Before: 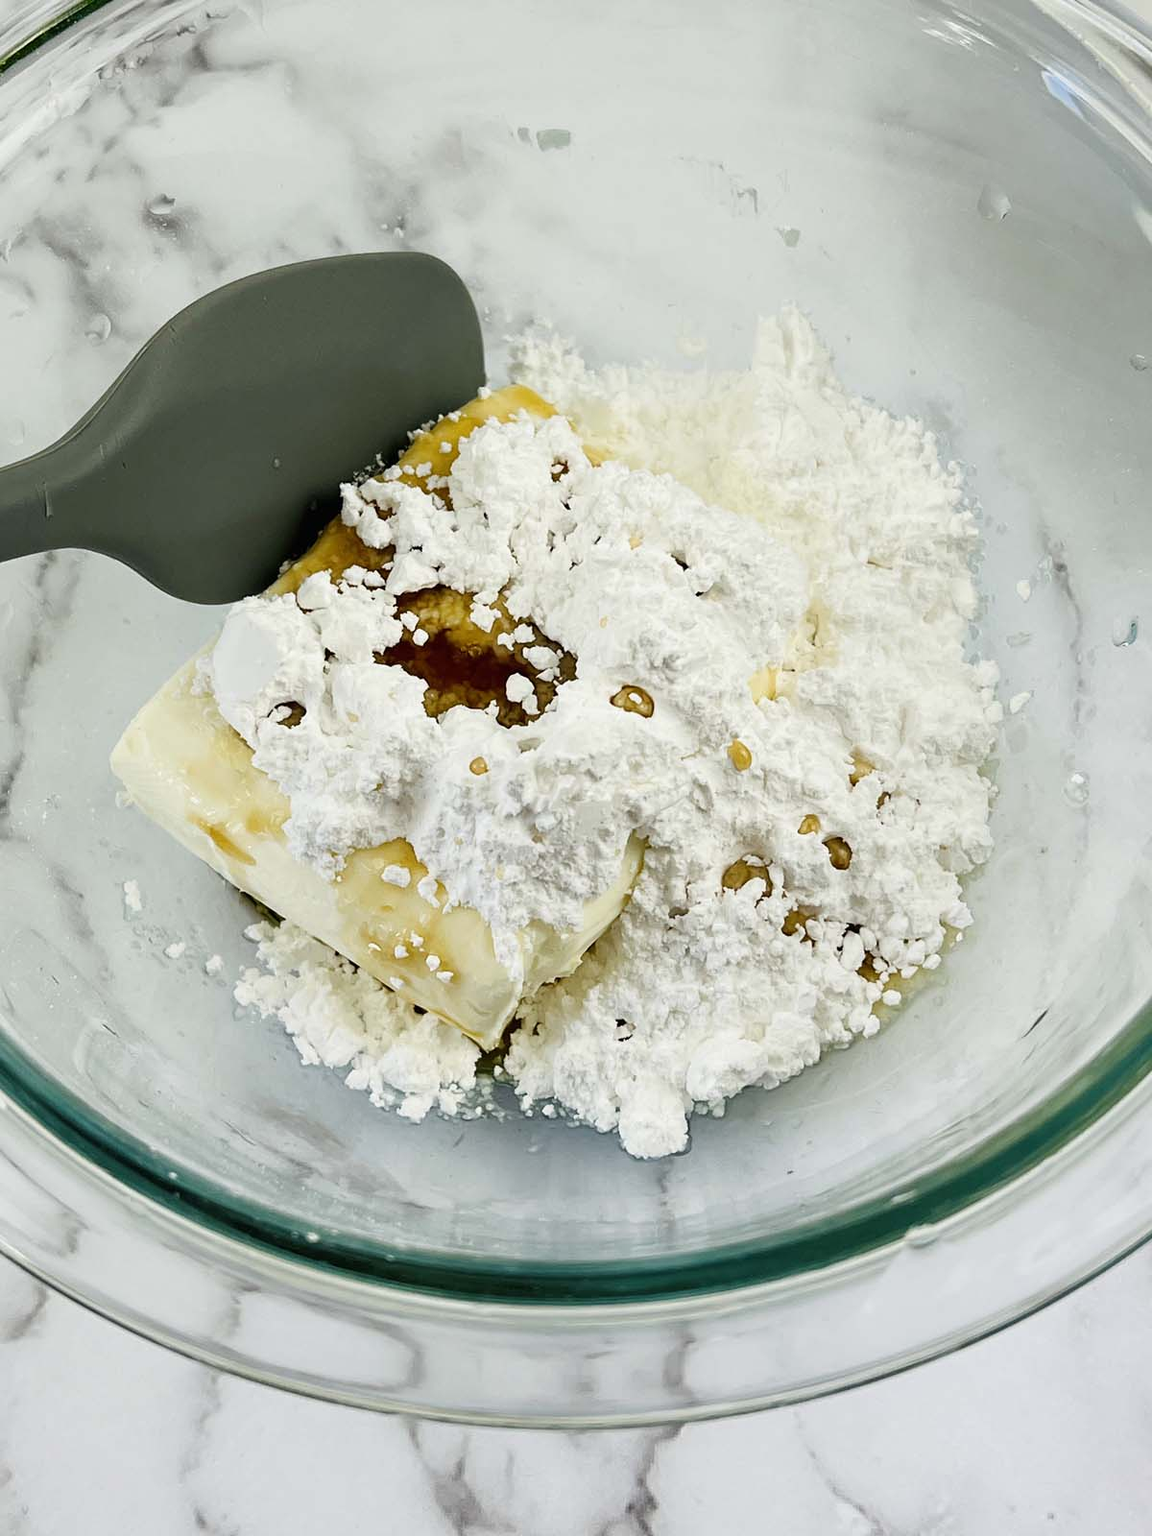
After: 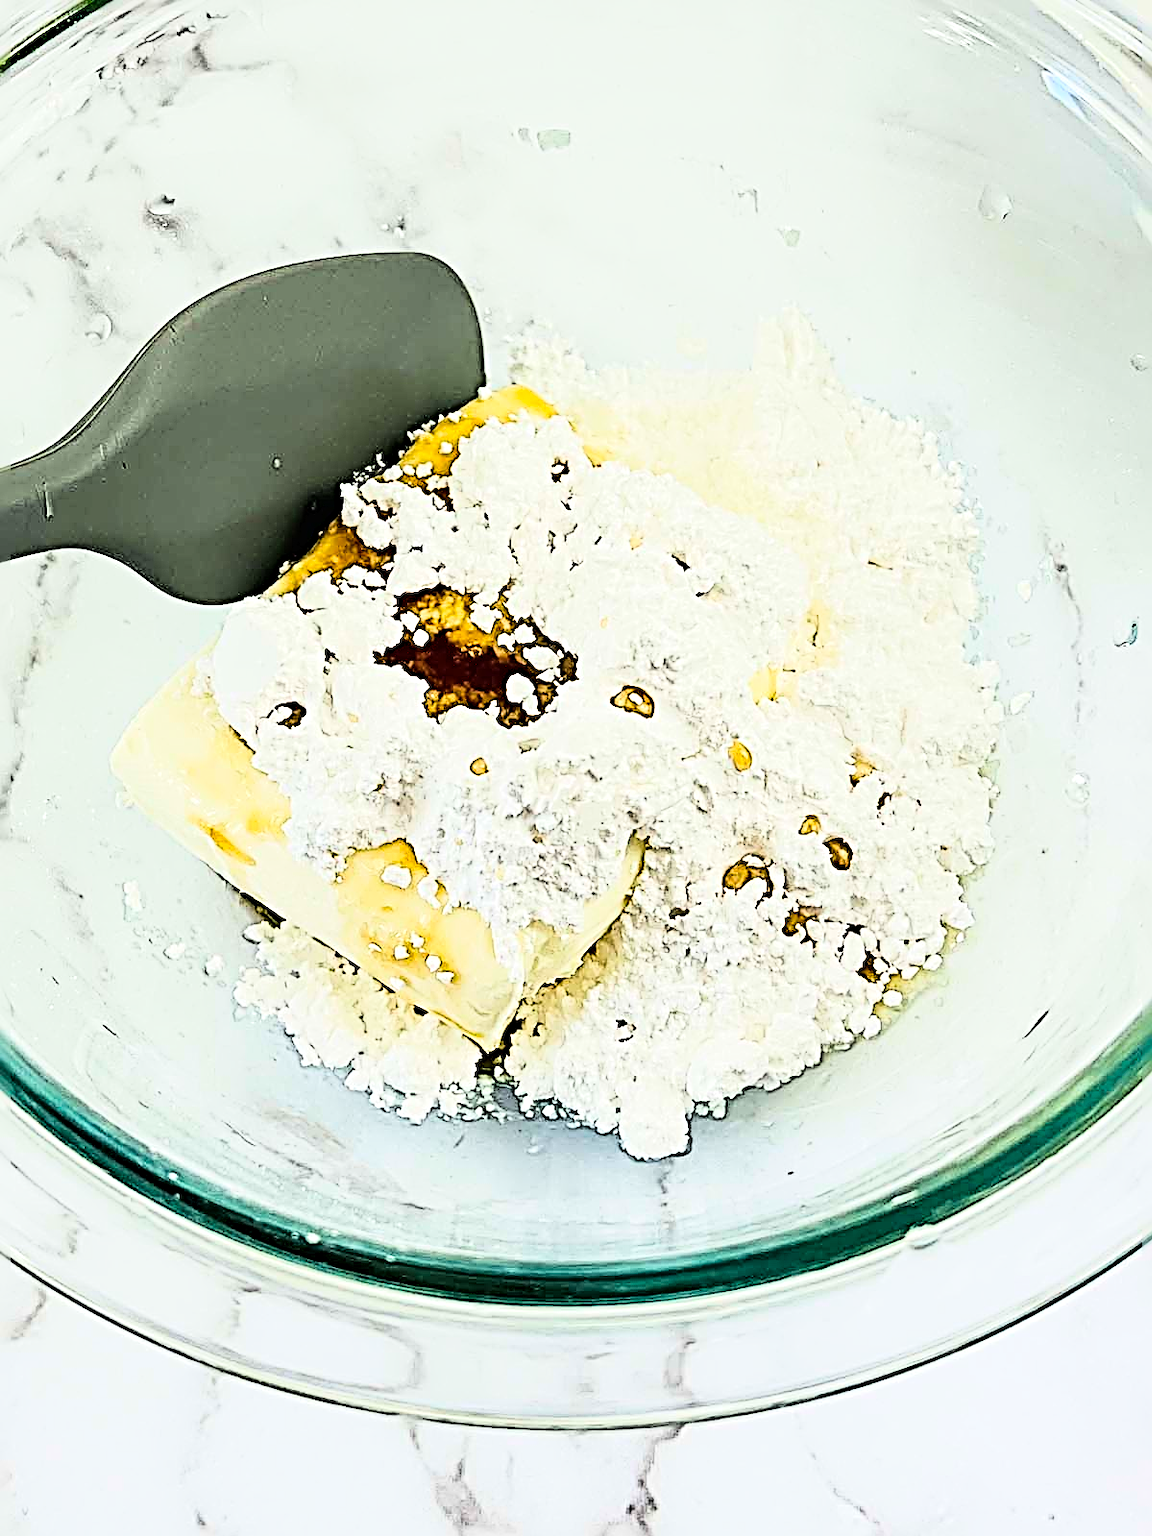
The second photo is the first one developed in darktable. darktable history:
crop: bottom 0.054%
sharpen: radius 4.011, amount 1.99
base curve: curves: ch0 [(0, 0) (0, 0.001) (0.001, 0.001) (0.004, 0.002) (0.007, 0.004) (0.015, 0.013) (0.033, 0.045) (0.052, 0.096) (0.075, 0.17) (0.099, 0.241) (0.163, 0.42) (0.219, 0.55) (0.259, 0.616) (0.327, 0.722) (0.365, 0.765) (0.522, 0.873) (0.547, 0.881) (0.689, 0.919) (0.826, 0.952) (1, 1)]
